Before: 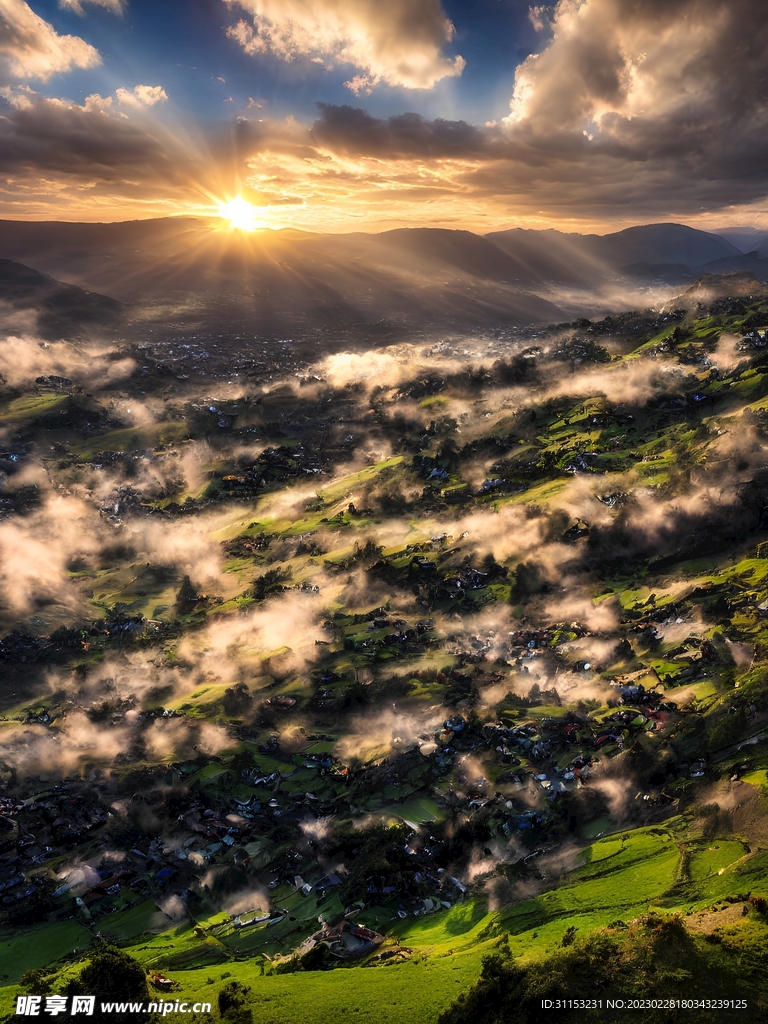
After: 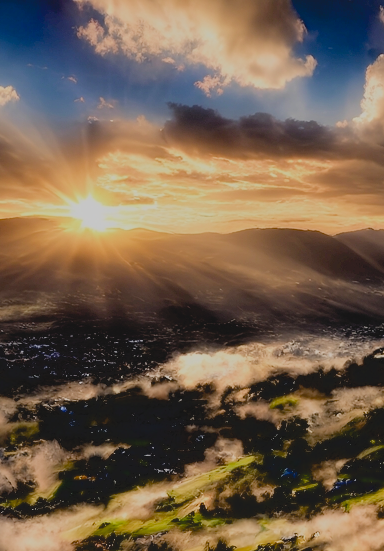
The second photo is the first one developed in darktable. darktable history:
exposure: black level correction 0.045, exposure -0.23 EV, compensate highlight preservation false
filmic rgb: black relative exposure -7.65 EV, white relative exposure 4.56 EV, hardness 3.61, color science v4 (2020)
crop: left 19.456%, right 30.447%, bottom 46.101%
contrast brightness saturation: contrast -0.105, brightness 0.042, saturation 0.076
